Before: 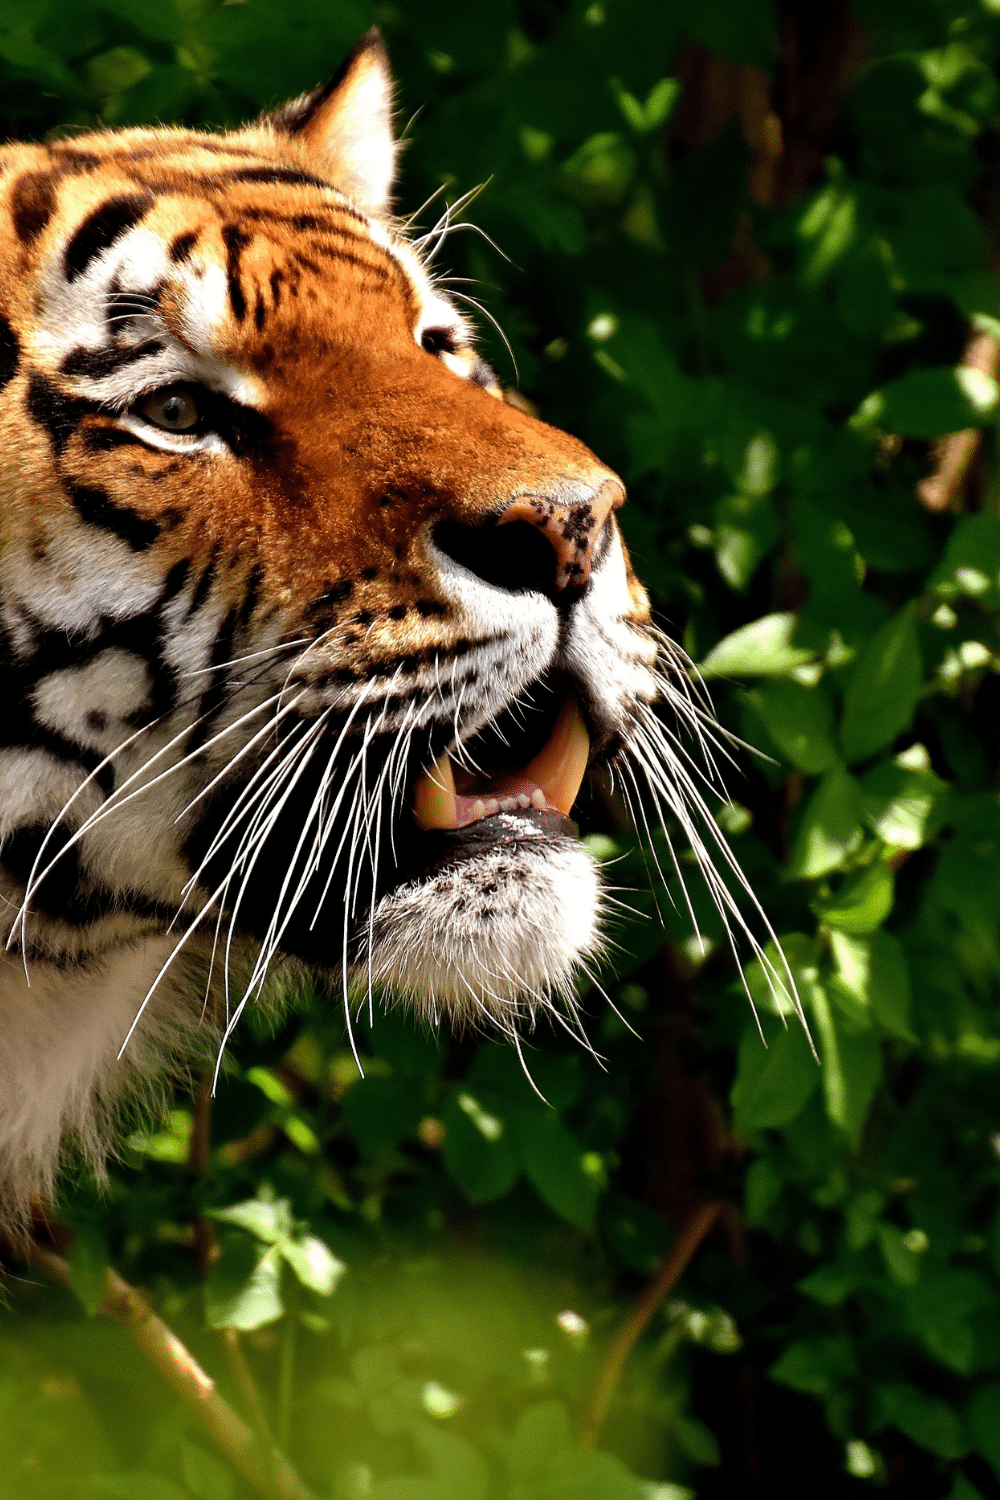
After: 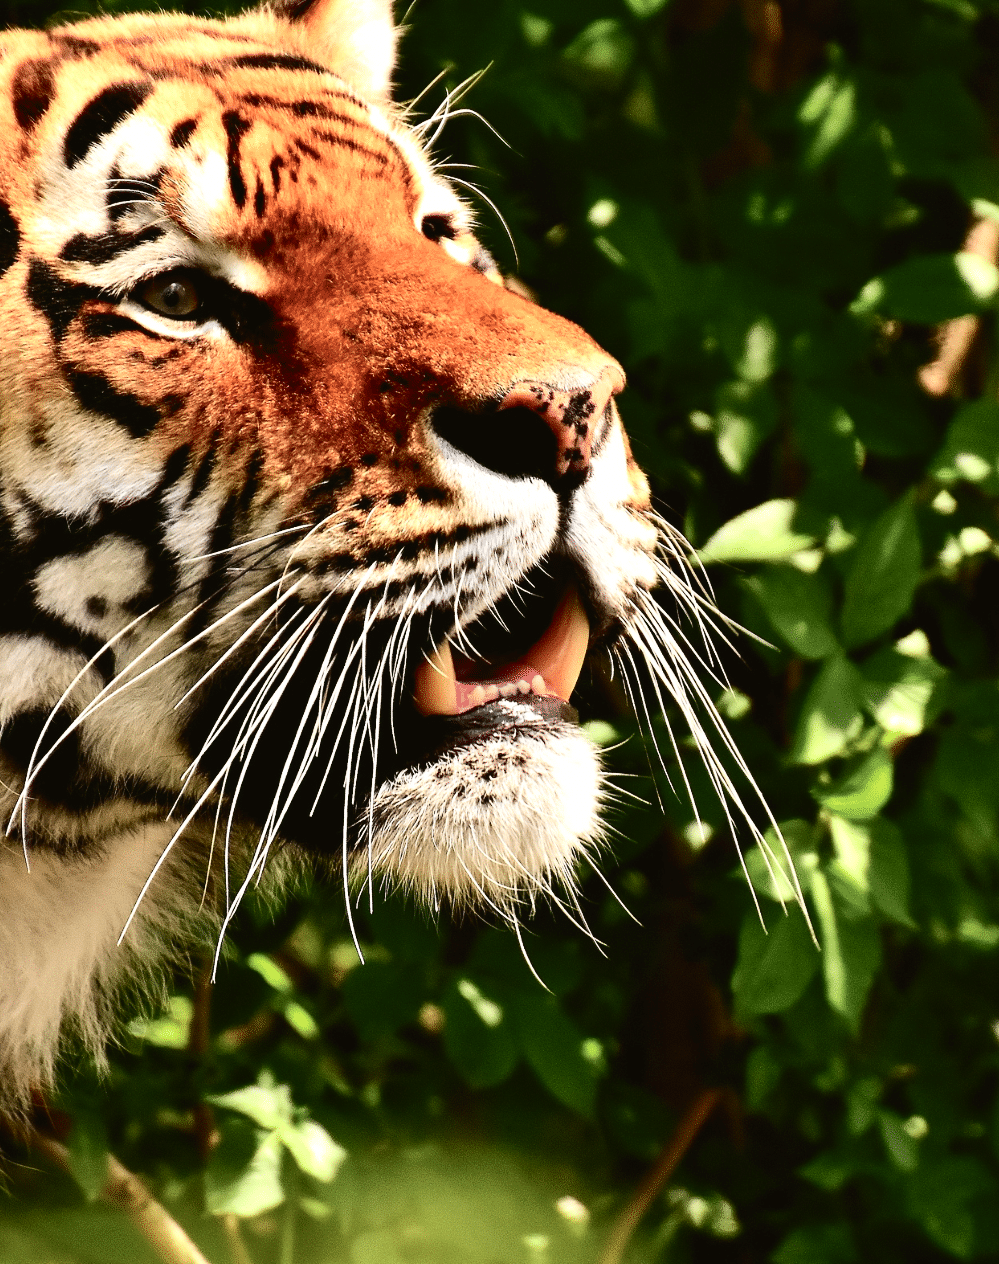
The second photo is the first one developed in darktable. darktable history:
exposure: exposure 0.2 EV, compensate highlight preservation false
tone curve: curves: ch0 [(0, 0.026) (0.184, 0.172) (0.391, 0.468) (0.446, 0.56) (0.605, 0.758) (0.831, 0.931) (0.992, 1)]; ch1 [(0, 0) (0.437, 0.447) (0.501, 0.502) (0.538, 0.539) (0.574, 0.589) (0.617, 0.64) (0.699, 0.749) (0.859, 0.919) (1, 1)]; ch2 [(0, 0) (0.33, 0.301) (0.421, 0.443) (0.447, 0.482) (0.499, 0.509) (0.538, 0.564) (0.585, 0.615) (0.664, 0.664) (1, 1)], color space Lab, independent channels, preserve colors none
crop: top 7.625%, bottom 8.027%
